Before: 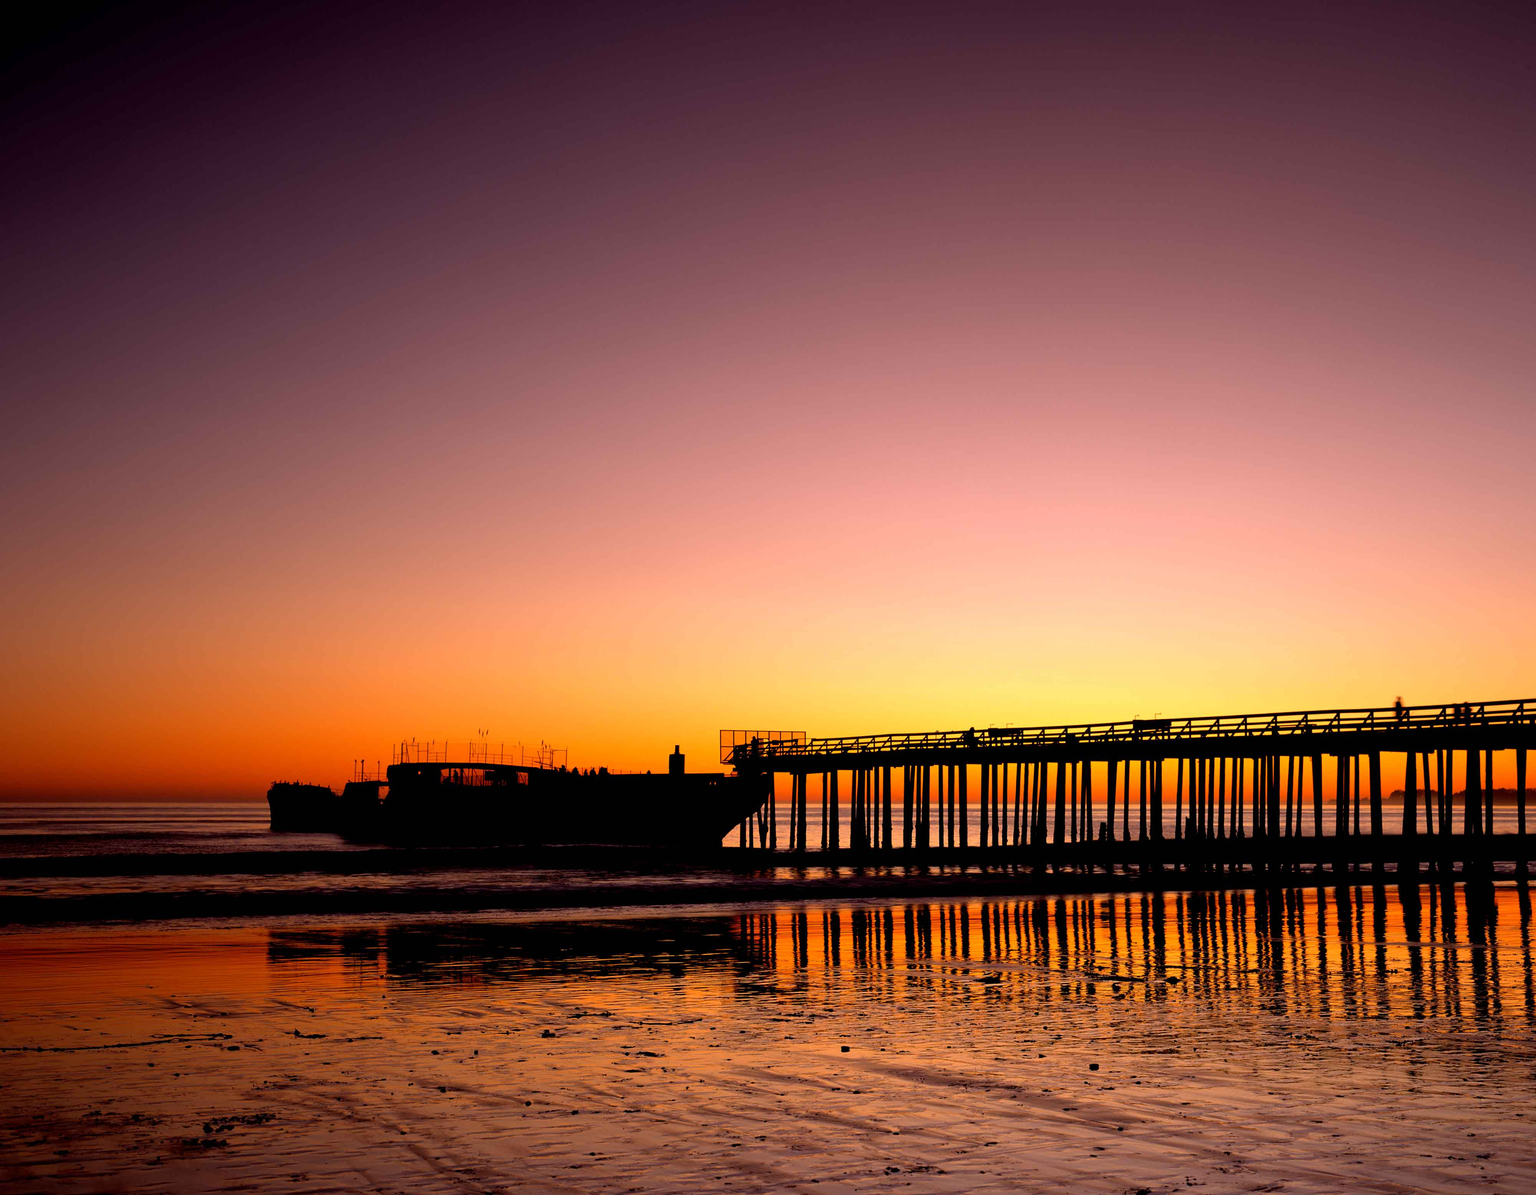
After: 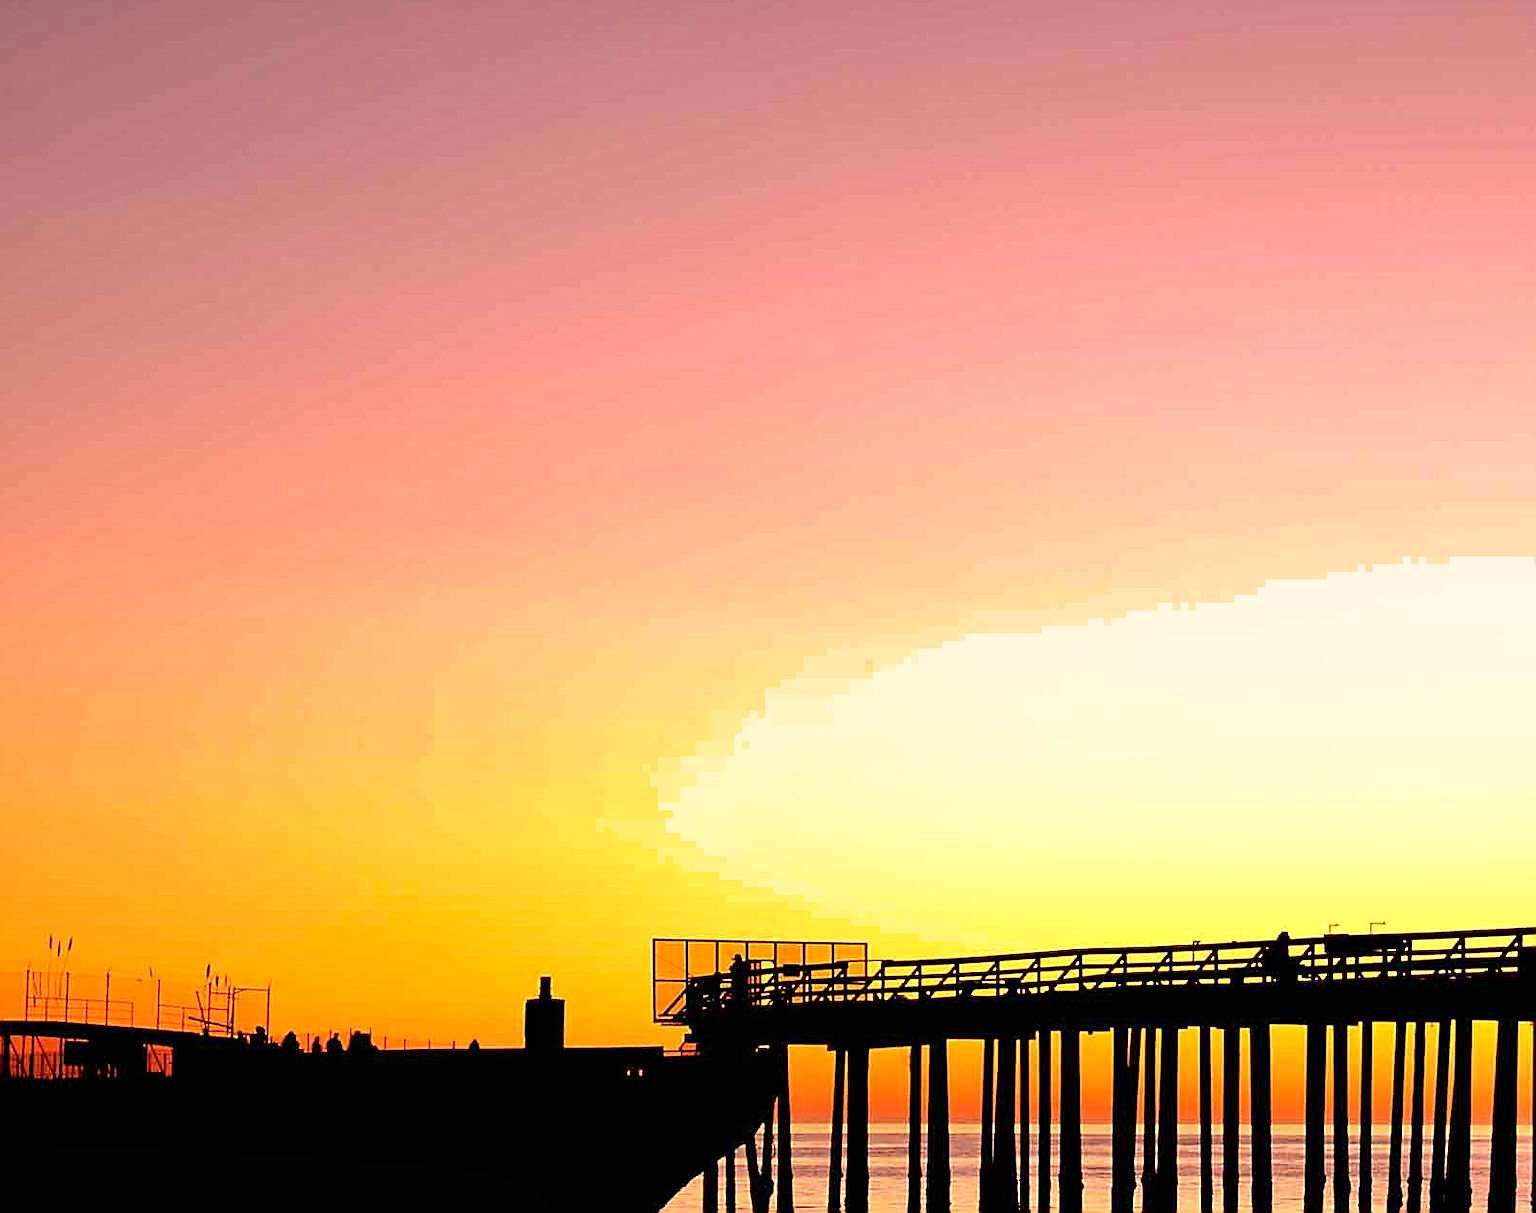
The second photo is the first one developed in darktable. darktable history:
shadows and highlights: low approximation 0.01, soften with gaussian
sharpen: radius 1.423, amount 1.252, threshold 0.71
exposure: exposure 0.639 EV, compensate exposure bias true, compensate highlight preservation false
crop: left 29.919%, top 29.722%, right 30.127%, bottom 29.691%
